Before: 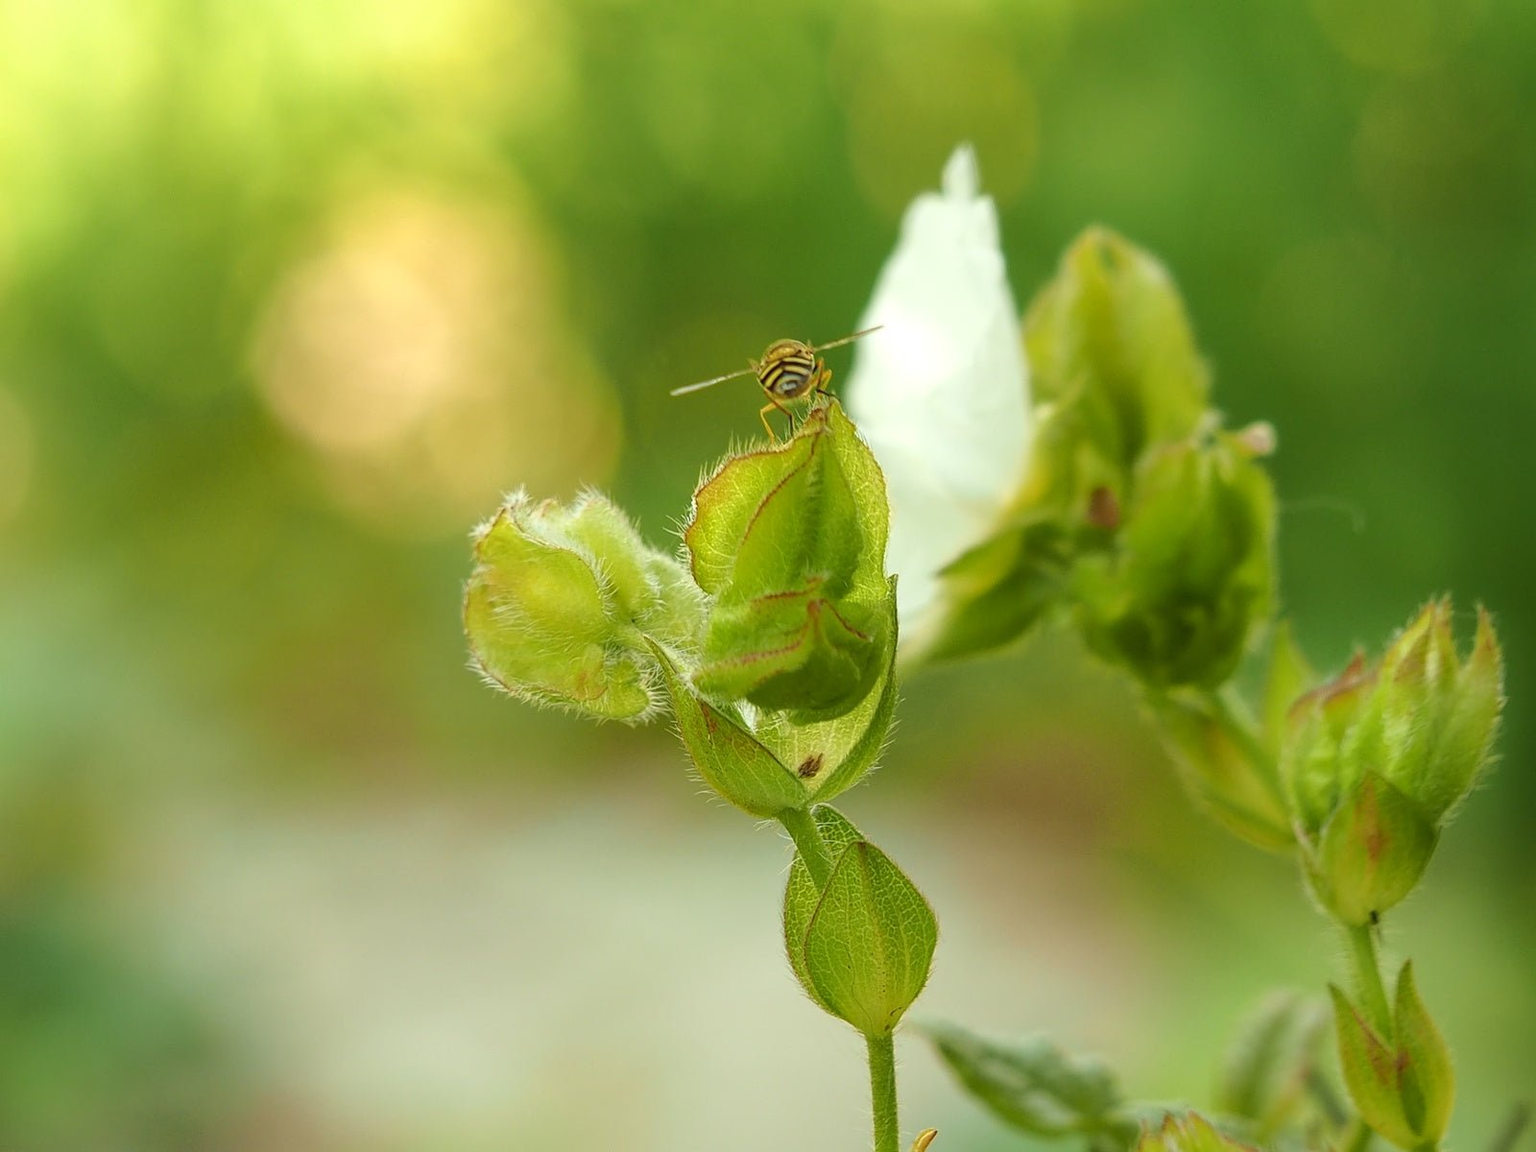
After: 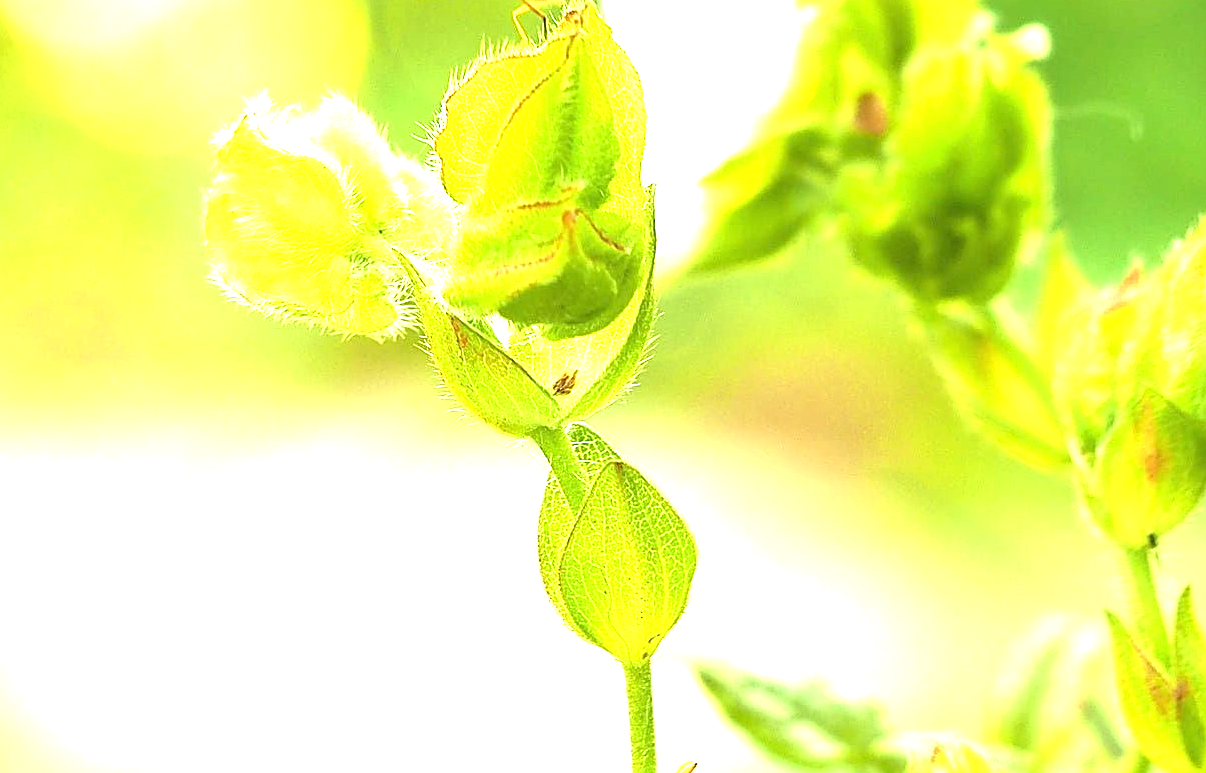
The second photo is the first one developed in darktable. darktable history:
crop and rotate: left 17.478%, top 34.658%, right 7.088%, bottom 0.874%
sharpen: on, module defaults
exposure: black level correction 0, exposure 2.134 EV, compensate highlight preservation false
